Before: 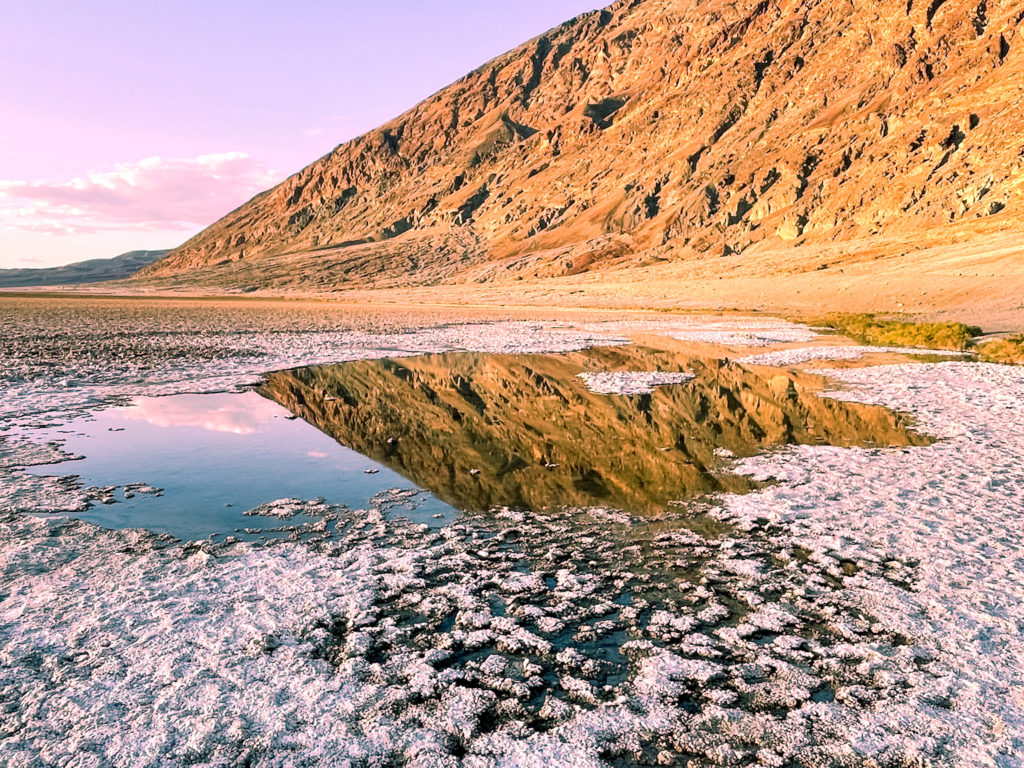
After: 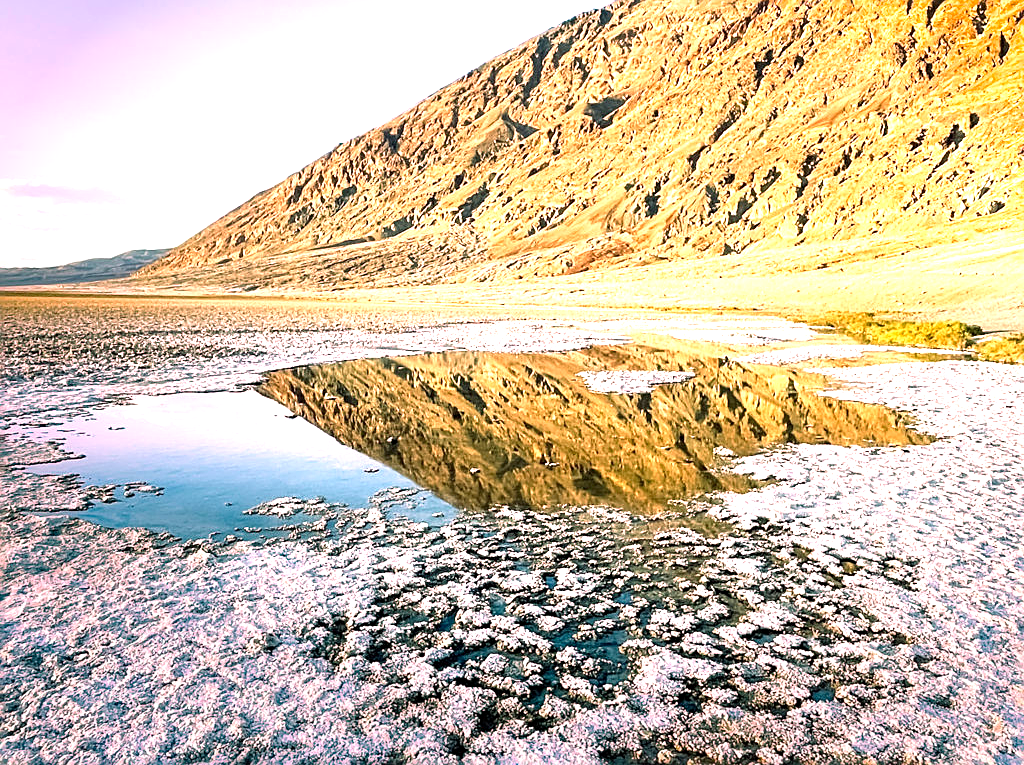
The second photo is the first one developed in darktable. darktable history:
crop: top 0.181%, bottom 0.107%
exposure: exposure 1.158 EV, compensate highlight preservation false
sharpen: on, module defaults
vignetting: fall-off start 79.55%, saturation 0.368, center (0.216, -0.238), width/height ratio 1.326
